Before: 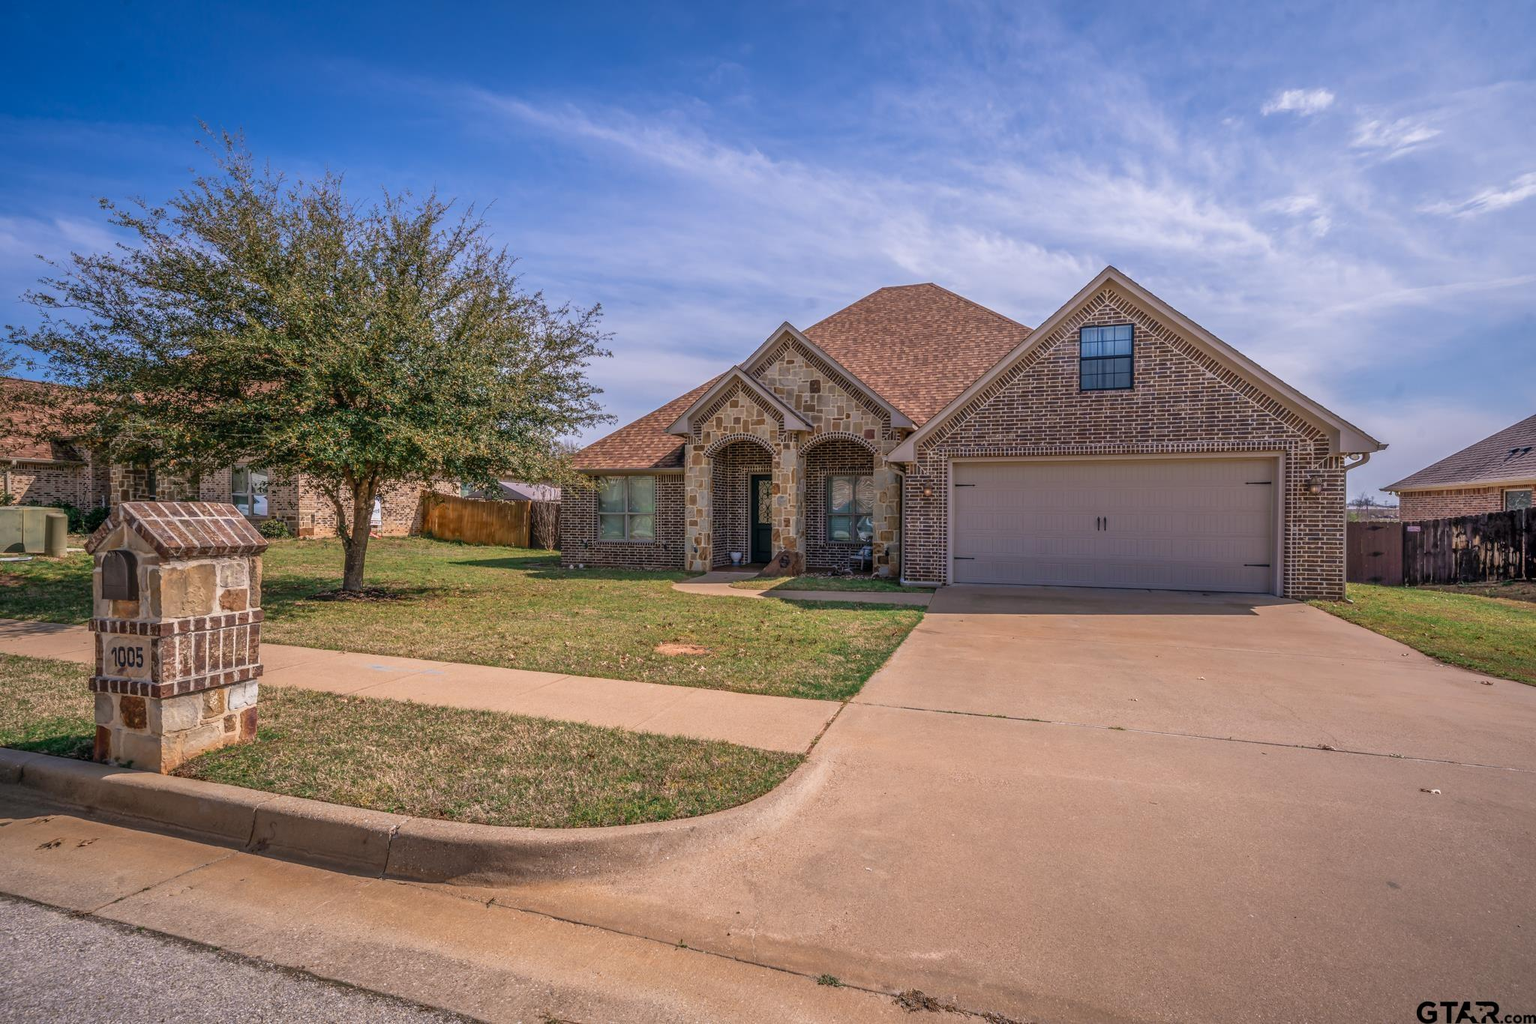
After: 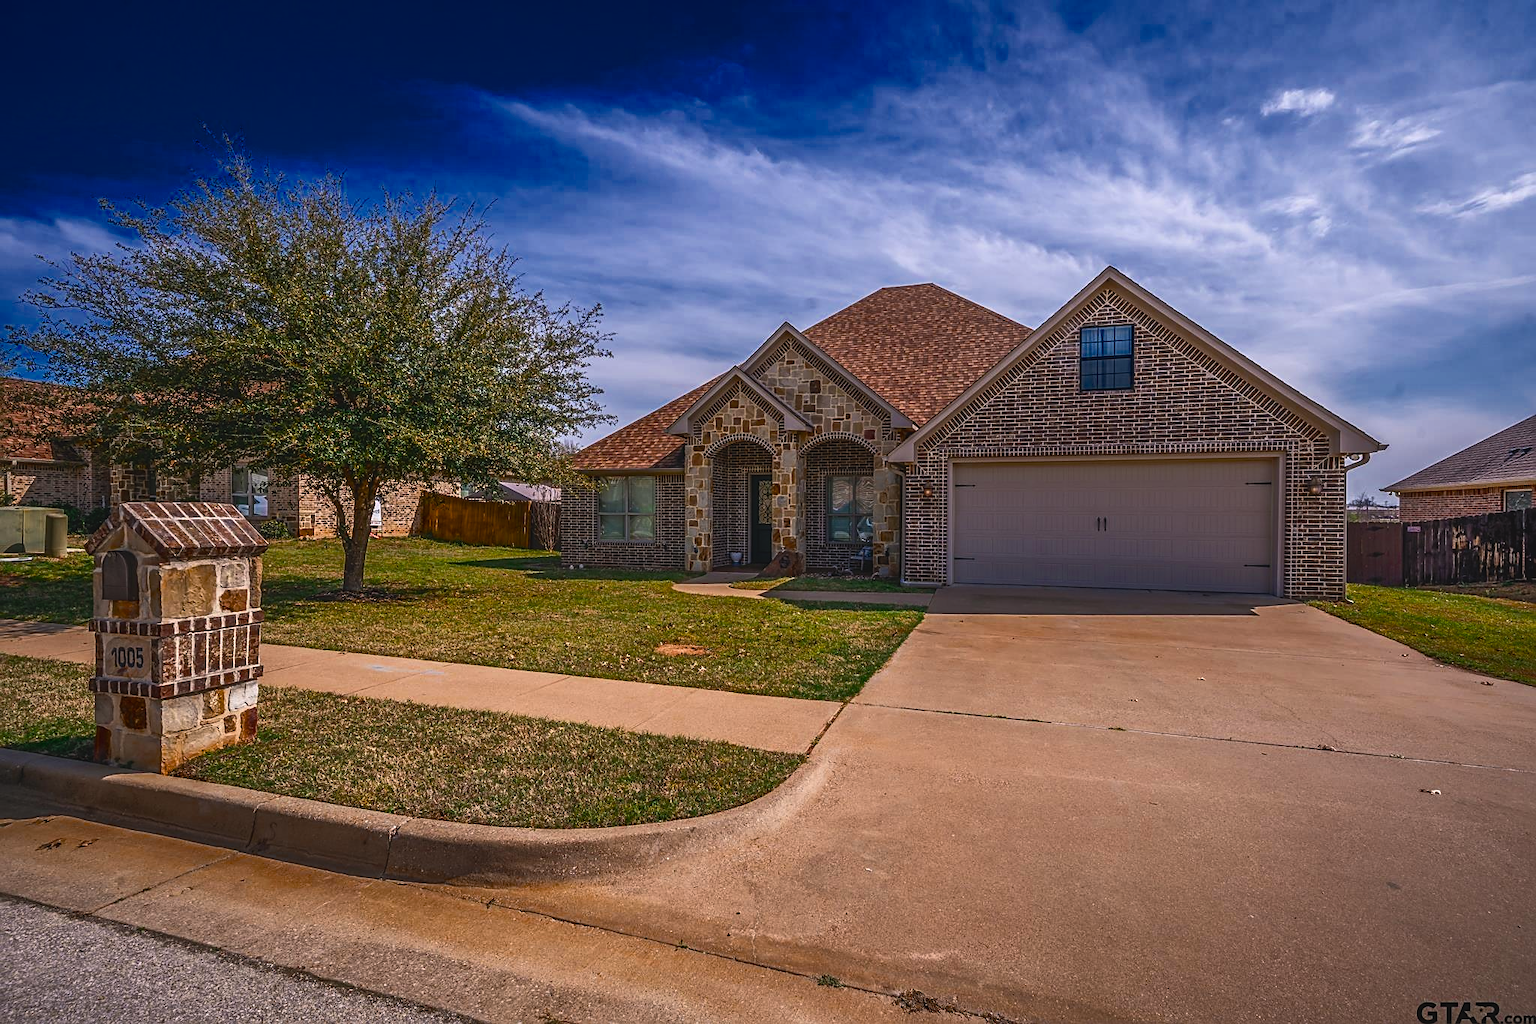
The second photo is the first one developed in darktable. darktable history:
sharpen: on, module defaults
exposure: black level correction -0.013, exposure -0.19 EV, compensate highlight preservation false
color balance rgb: highlights gain › luminance 14.527%, perceptual saturation grading › global saturation 30.61%, perceptual brilliance grading › highlights 3.259%, perceptual brilliance grading › mid-tones -18.839%, perceptual brilliance grading › shadows -42.022%, saturation formula JzAzBz (2021)
